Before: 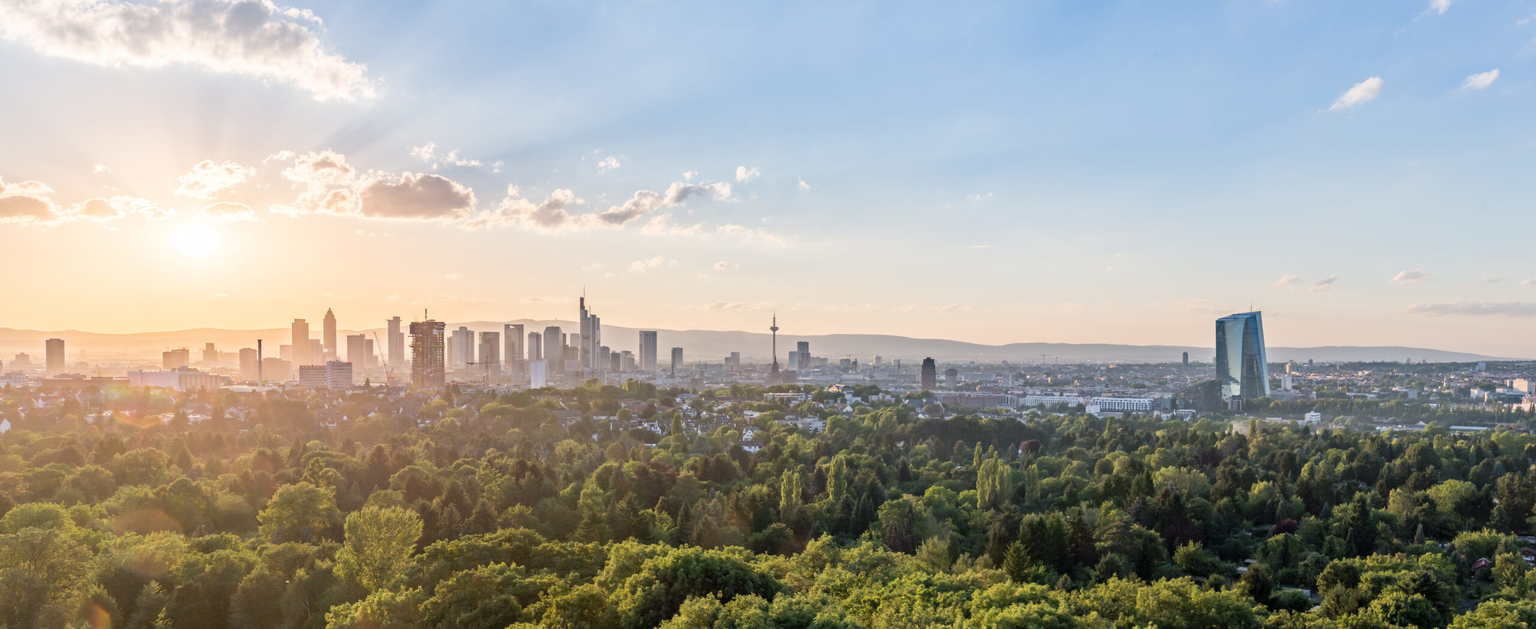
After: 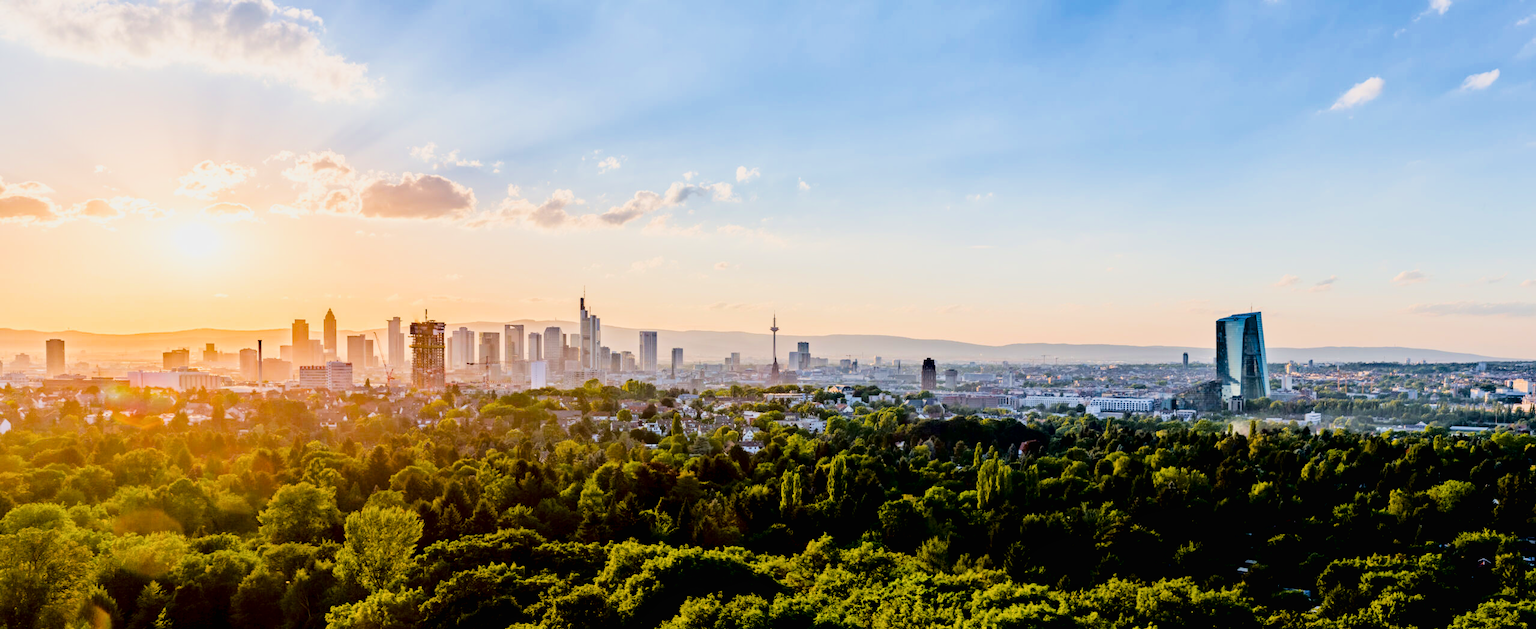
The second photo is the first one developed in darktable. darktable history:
exposure: black level correction 0.048, exposure 0.014 EV, compensate exposure bias true, compensate highlight preservation false
filmic rgb: black relative exposure -7.65 EV, white relative exposure 4.56 EV, hardness 3.61, contrast 1.06
color balance rgb: linear chroma grading › global chroma 14.524%, perceptual saturation grading › global saturation 25.377%, saturation formula JzAzBz (2021)
local contrast: highlights 100%, shadows 99%, detail 119%, midtone range 0.2
tone curve: curves: ch0 [(0, 0.013) (0.129, 0.1) (0.327, 0.382) (0.489, 0.573) (0.66, 0.748) (0.858, 0.926) (1, 0.977)]; ch1 [(0, 0) (0.353, 0.344) (0.45, 0.46) (0.498, 0.495) (0.521, 0.506) (0.563, 0.559) (0.592, 0.585) (0.657, 0.655) (1, 1)]; ch2 [(0, 0) (0.333, 0.346) (0.375, 0.375) (0.427, 0.44) (0.5, 0.501) (0.505, 0.499) (0.528, 0.533) (0.579, 0.61) (0.612, 0.644) (0.66, 0.715) (1, 1)]
contrast brightness saturation: contrast 0.075
